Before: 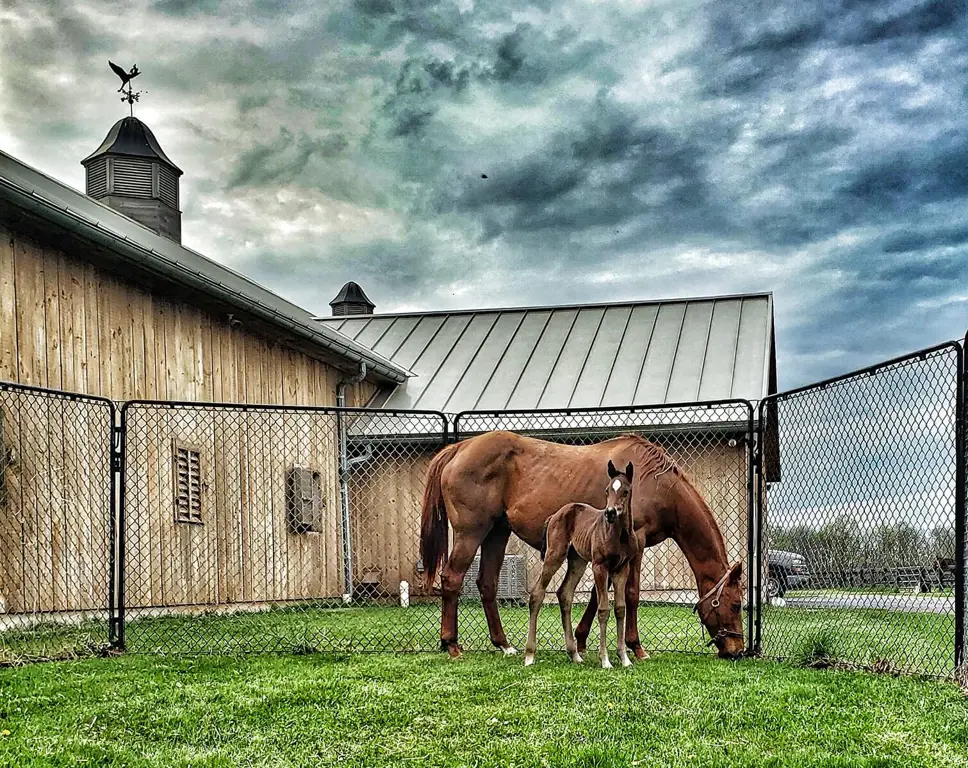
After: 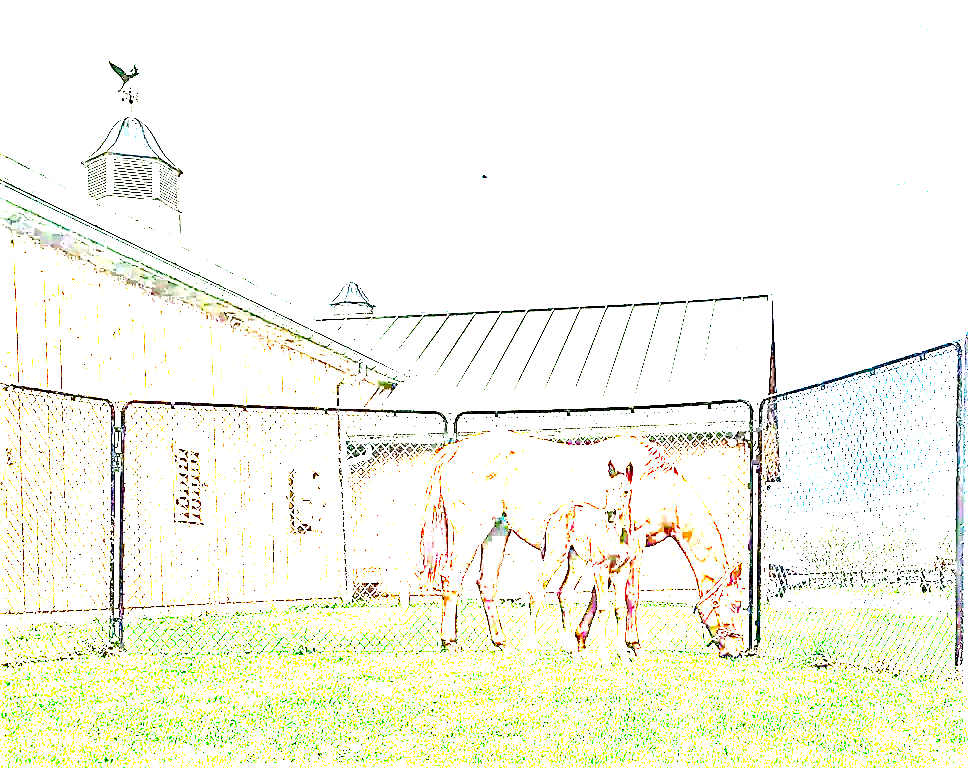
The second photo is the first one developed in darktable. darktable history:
sharpen: on, module defaults
exposure: exposure 7.929 EV, compensate highlight preservation false
